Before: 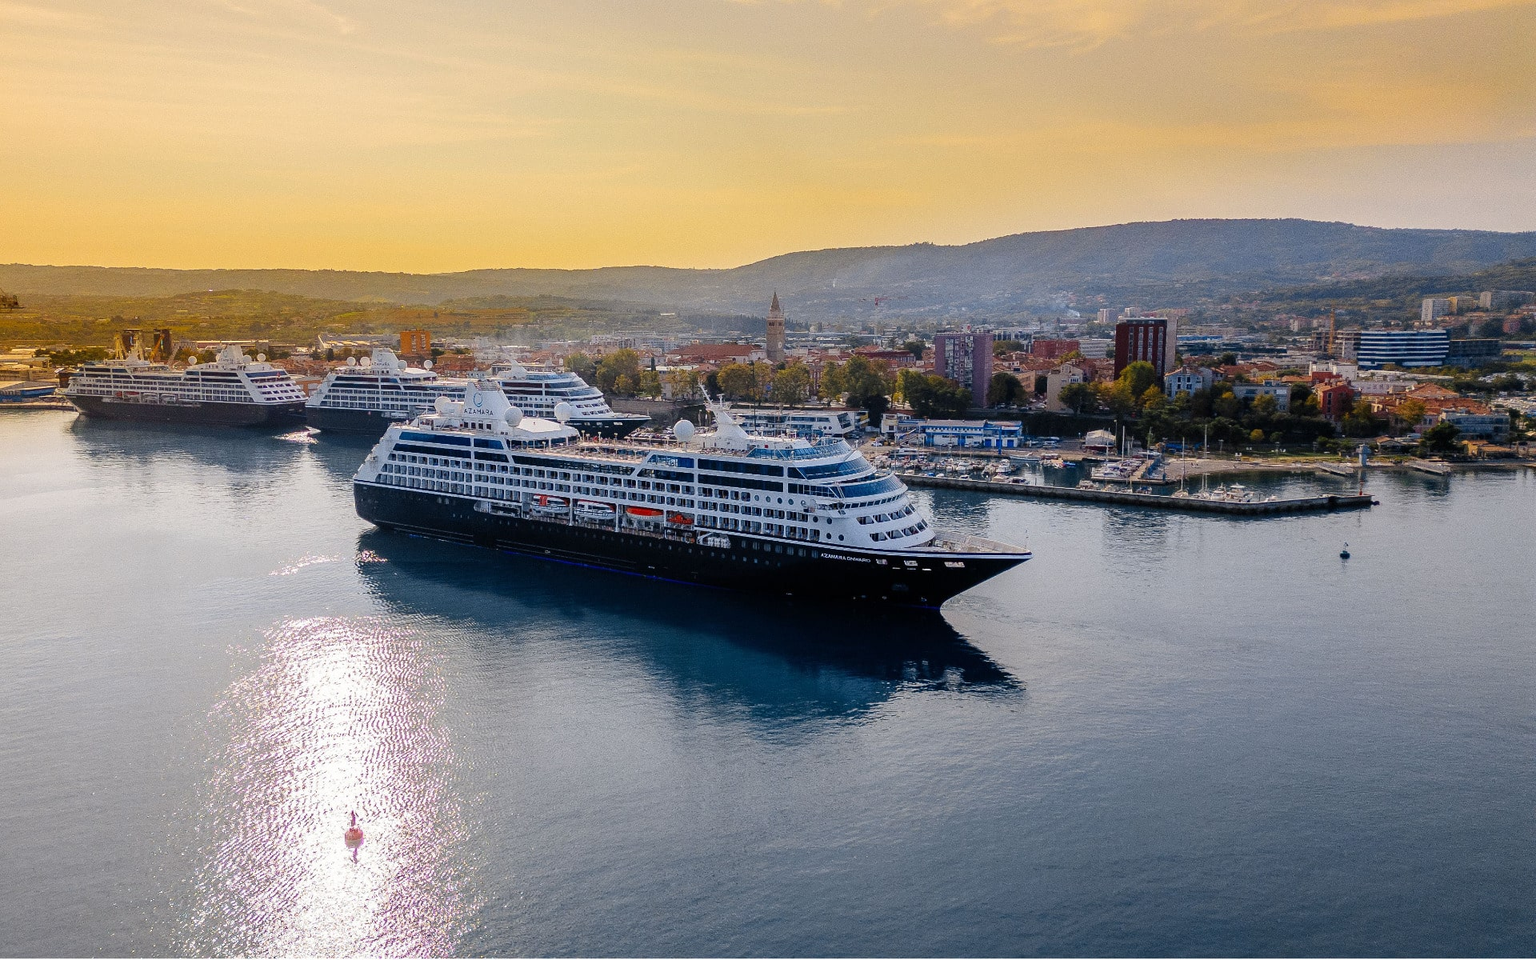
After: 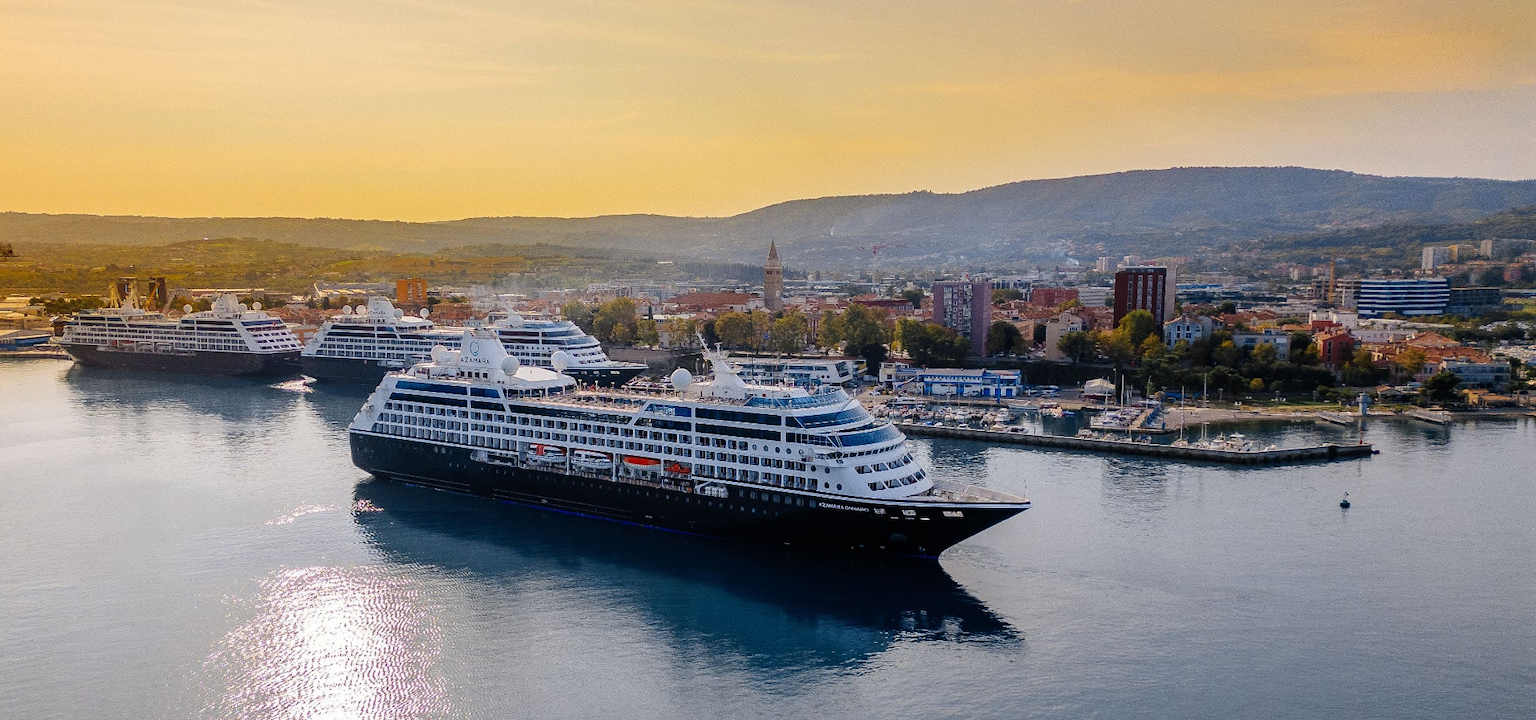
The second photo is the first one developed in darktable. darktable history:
crop: left 0.388%, top 5.508%, bottom 19.734%
